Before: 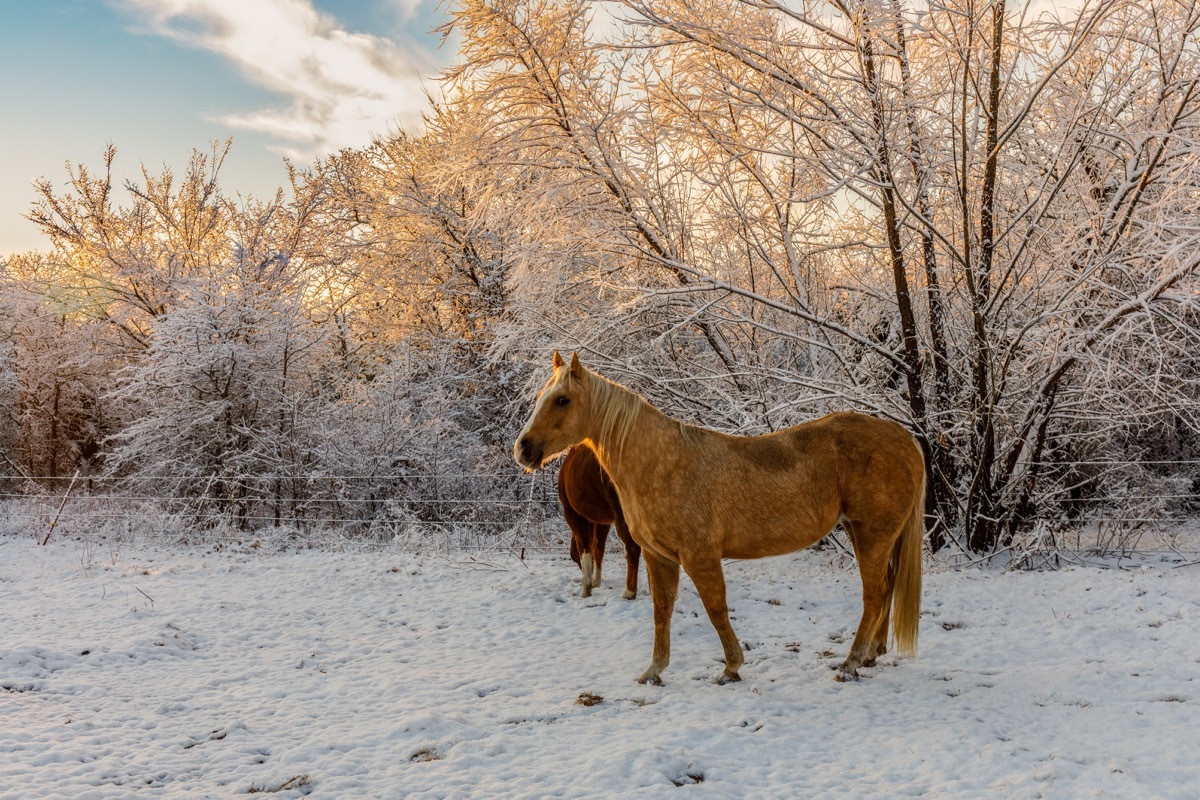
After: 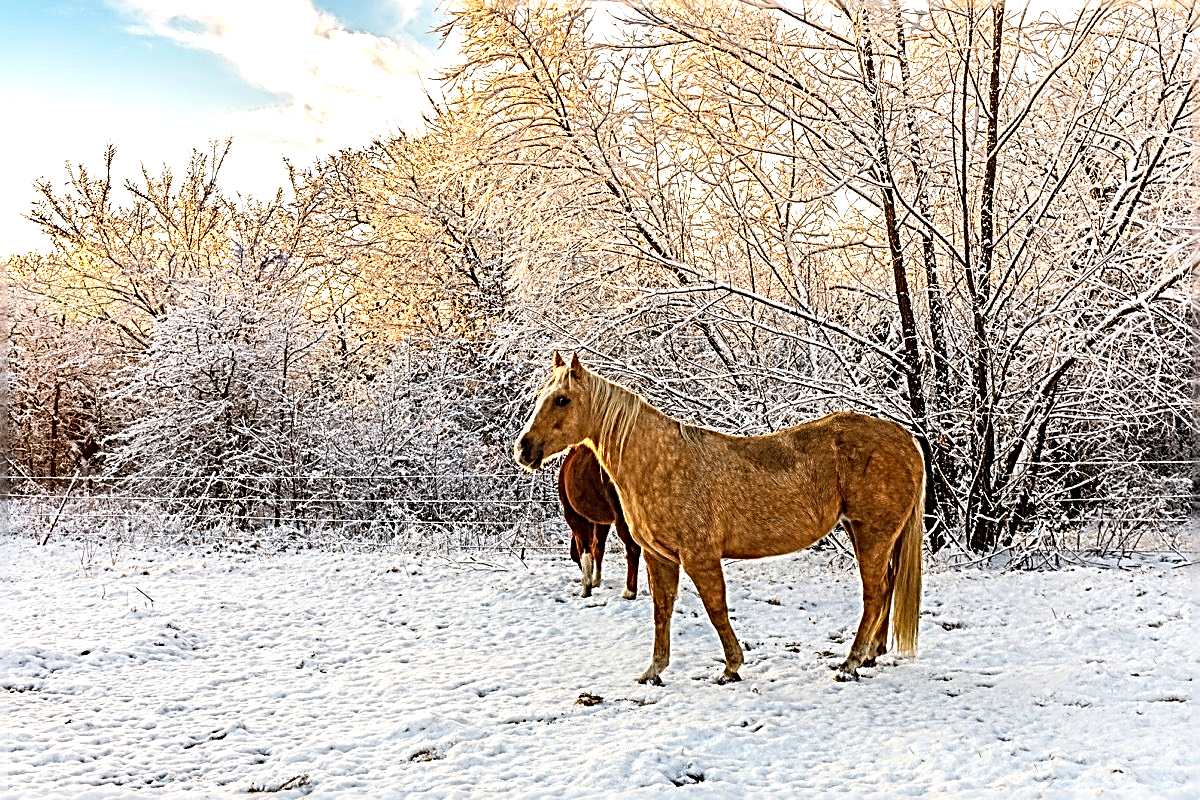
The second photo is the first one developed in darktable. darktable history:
exposure: exposure 0.926 EV, compensate highlight preservation false
sharpen: radius 3.14, amount 1.715
